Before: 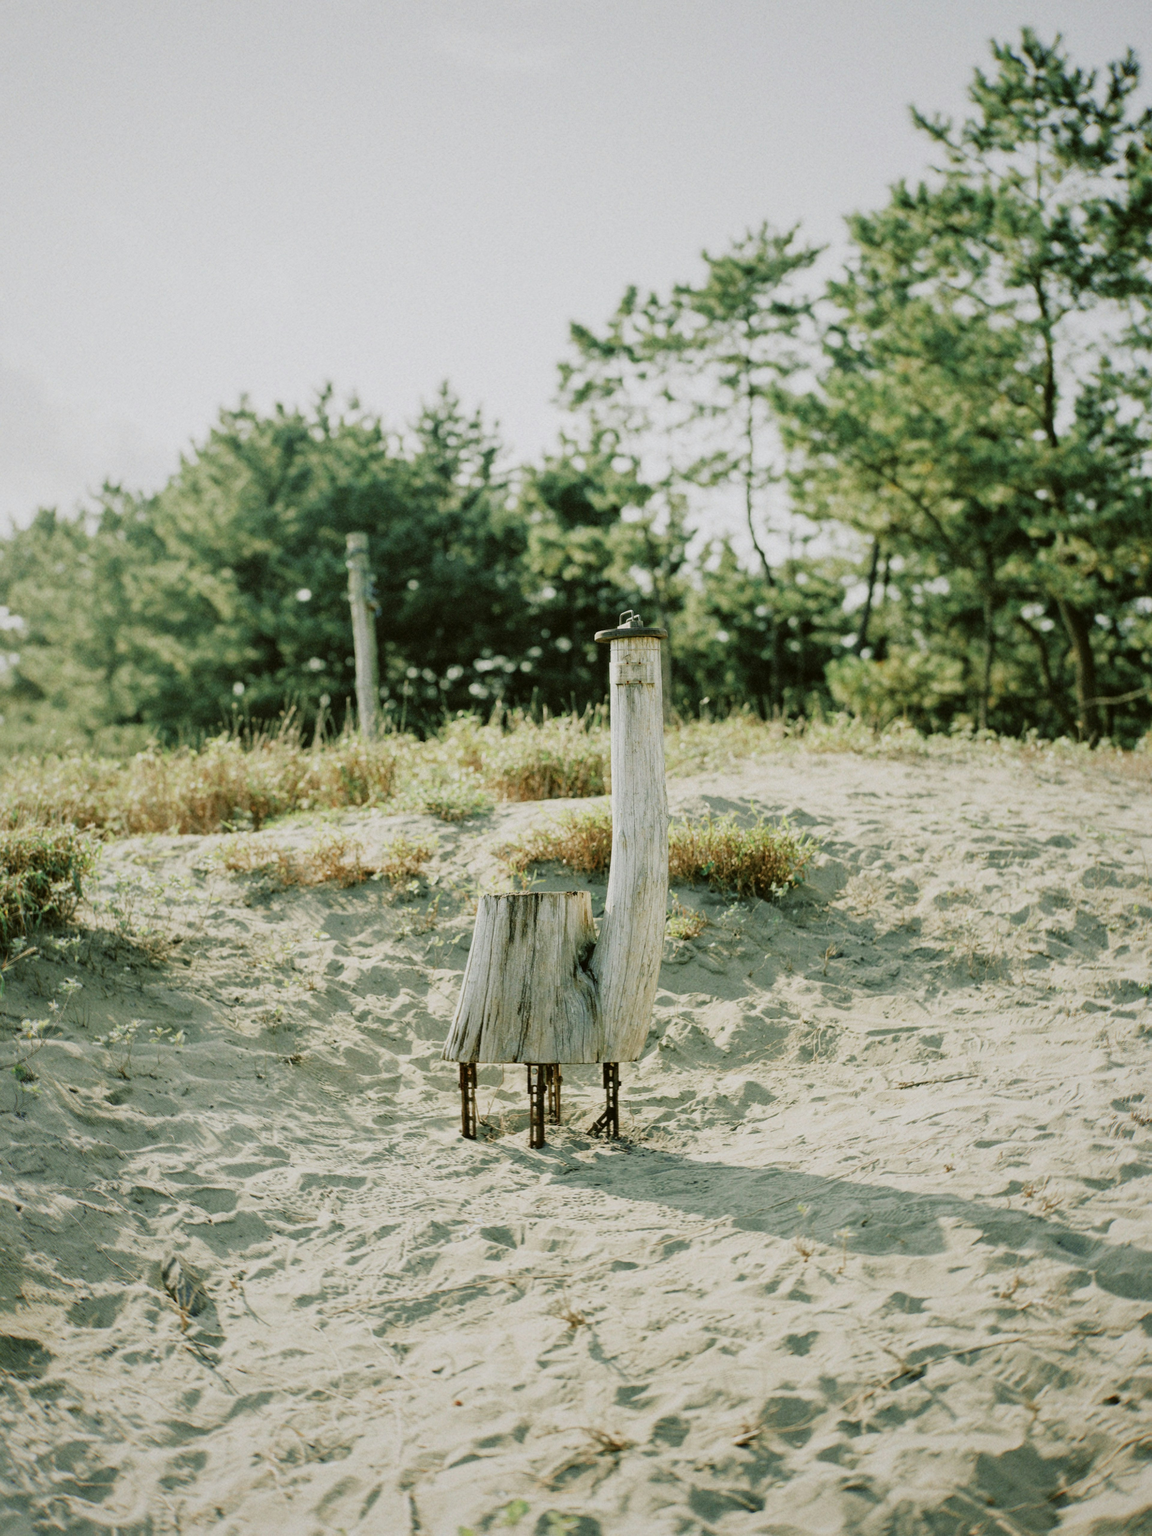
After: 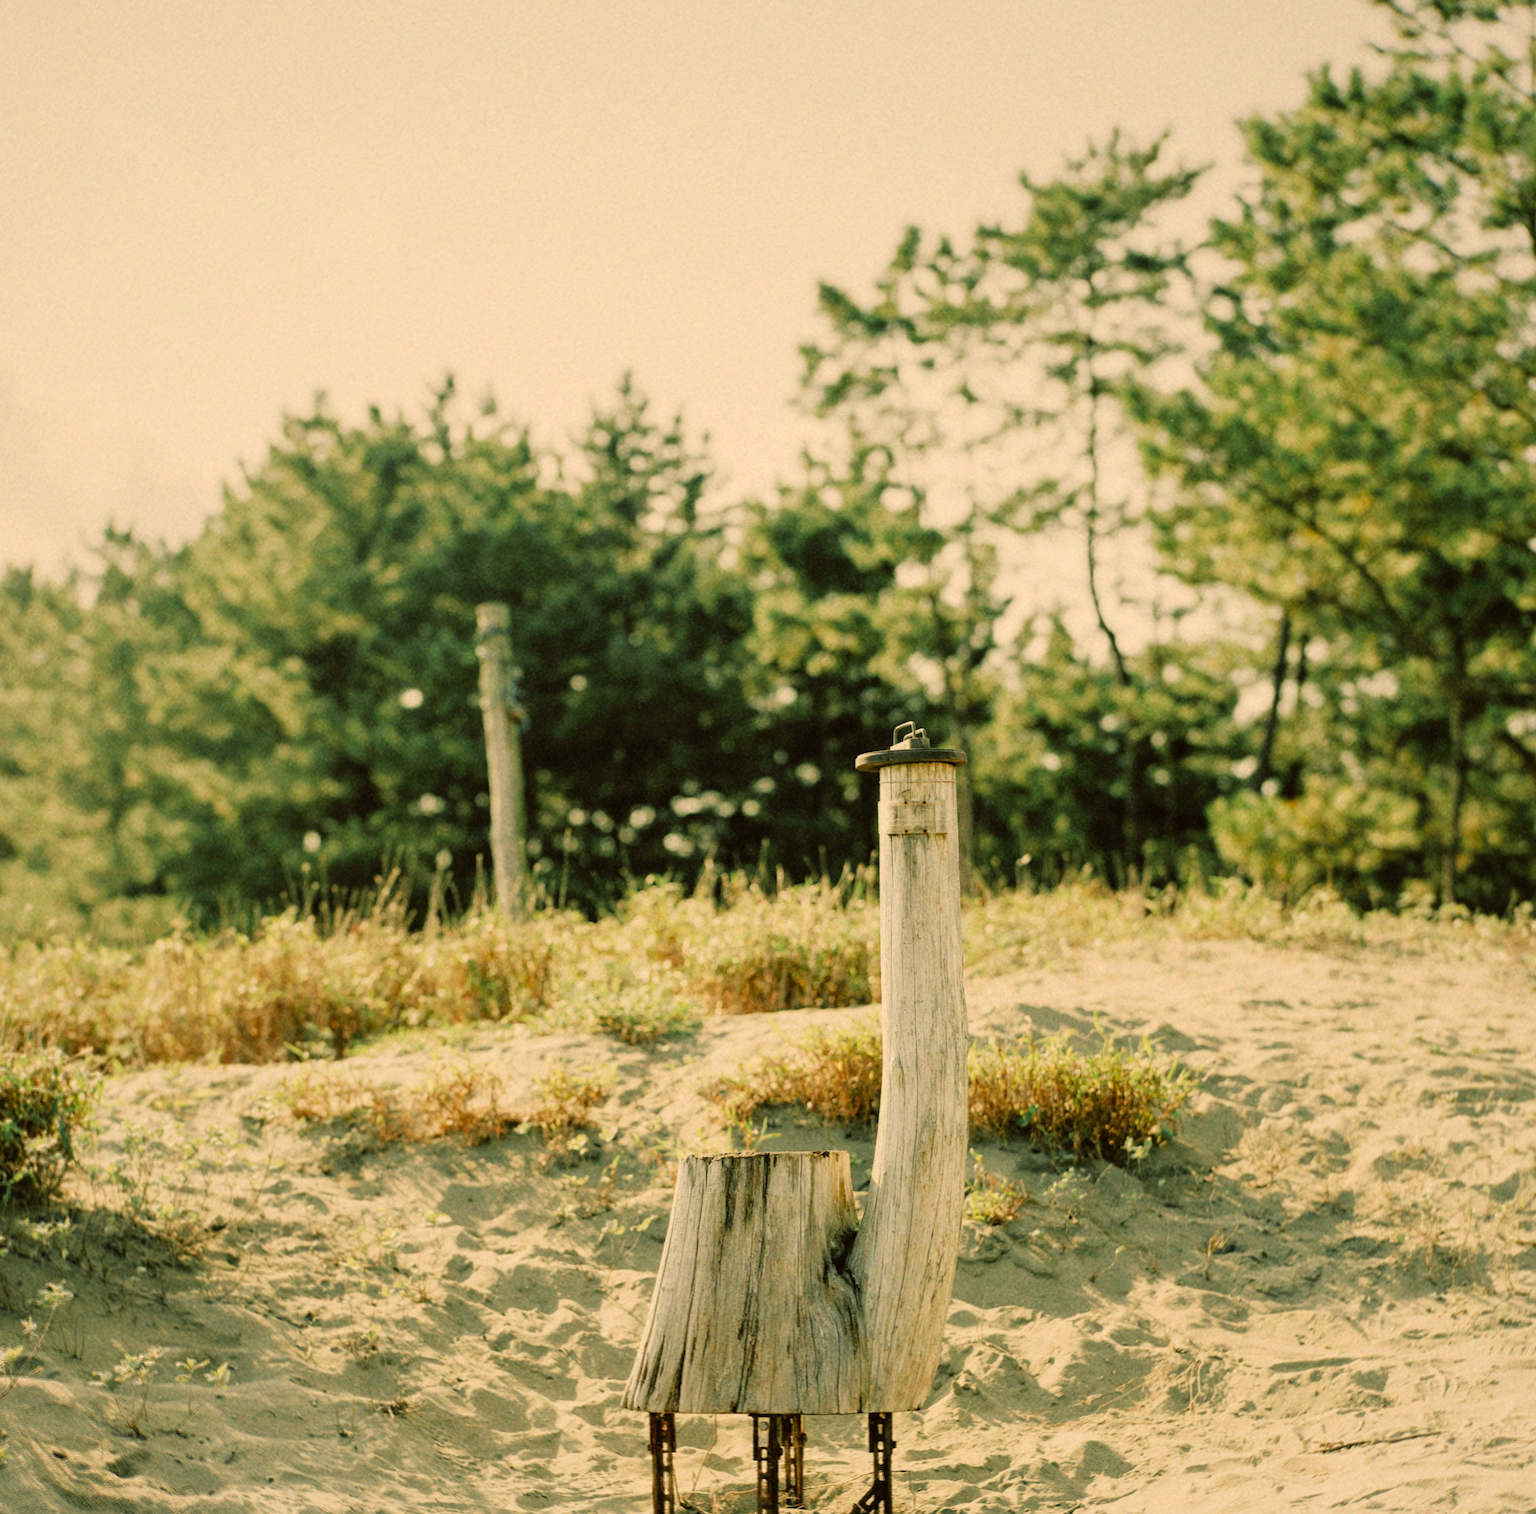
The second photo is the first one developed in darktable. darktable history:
color balance: lift [1, 1, 0.999, 1.001], gamma [1, 1.003, 1.005, 0.995], gain [1, 0.992, 0.988, 1.012], contrast 5%, output saturation 110%
crop: left 3.015%, top 8.969%, right 9.647%, bottom 26.457%
white balance: red 1.123, blue 0.83
